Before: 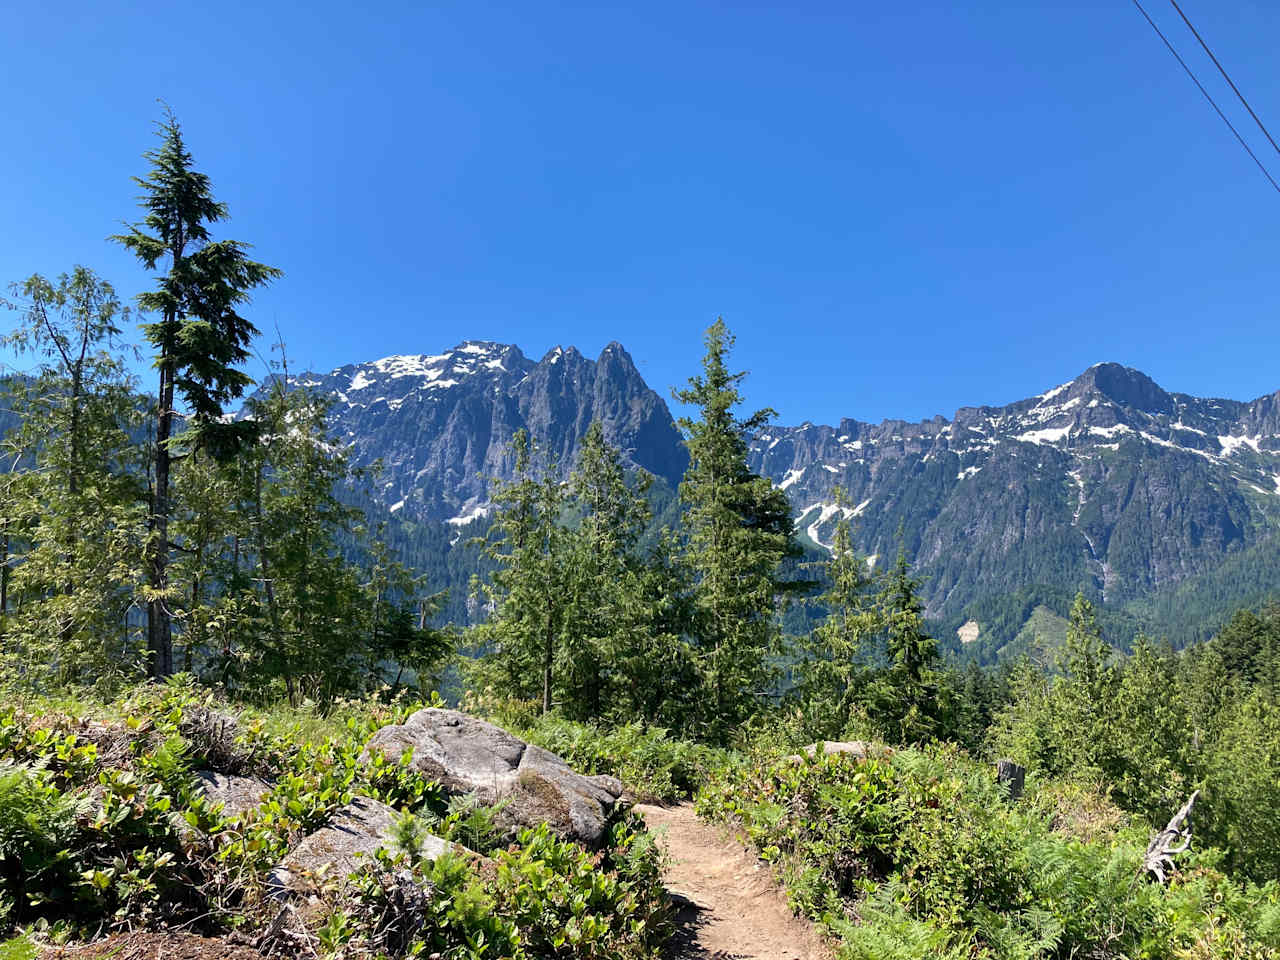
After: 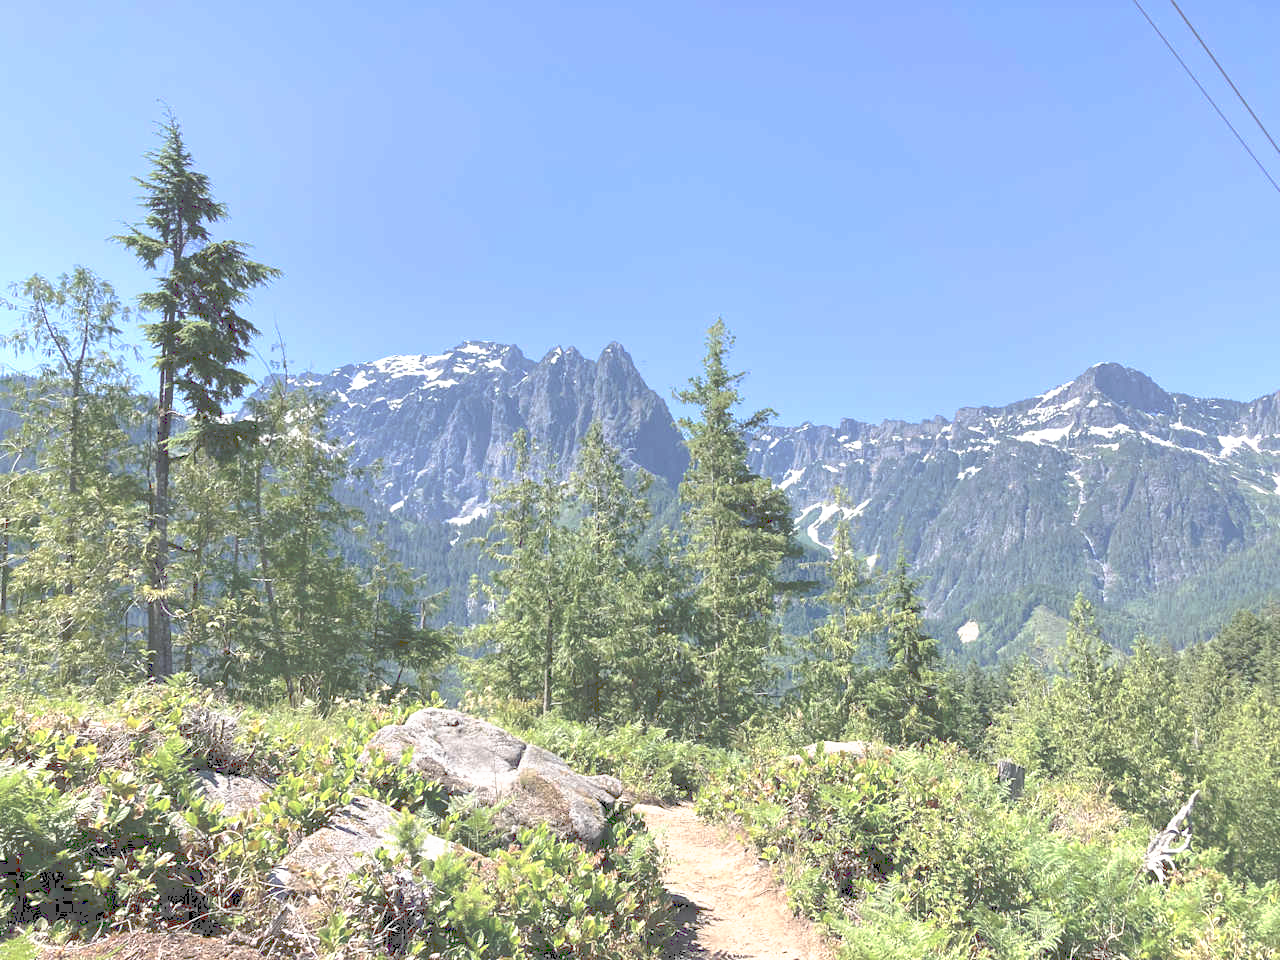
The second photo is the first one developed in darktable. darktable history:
tone curve: curves: ch0 [(0, 0) (0.003, 0.326) (0.011, 0.332) (0.025, 0.352) (0.044, 0.378) (0.069, 0.4) (0.1, 0.416) (0.136, 0.432) (0.177, 0.468) (0.224, 0.509) (0.277, 0.554) (0.335, 0.6) (0.399, 0.642) (0.468, 0.693) (0.543, 0.753) (0.623, 0.818) (0.709, 0.897) (0.801, 0.974) (0.898, 0.991) (1, 1)], preserve colors none
